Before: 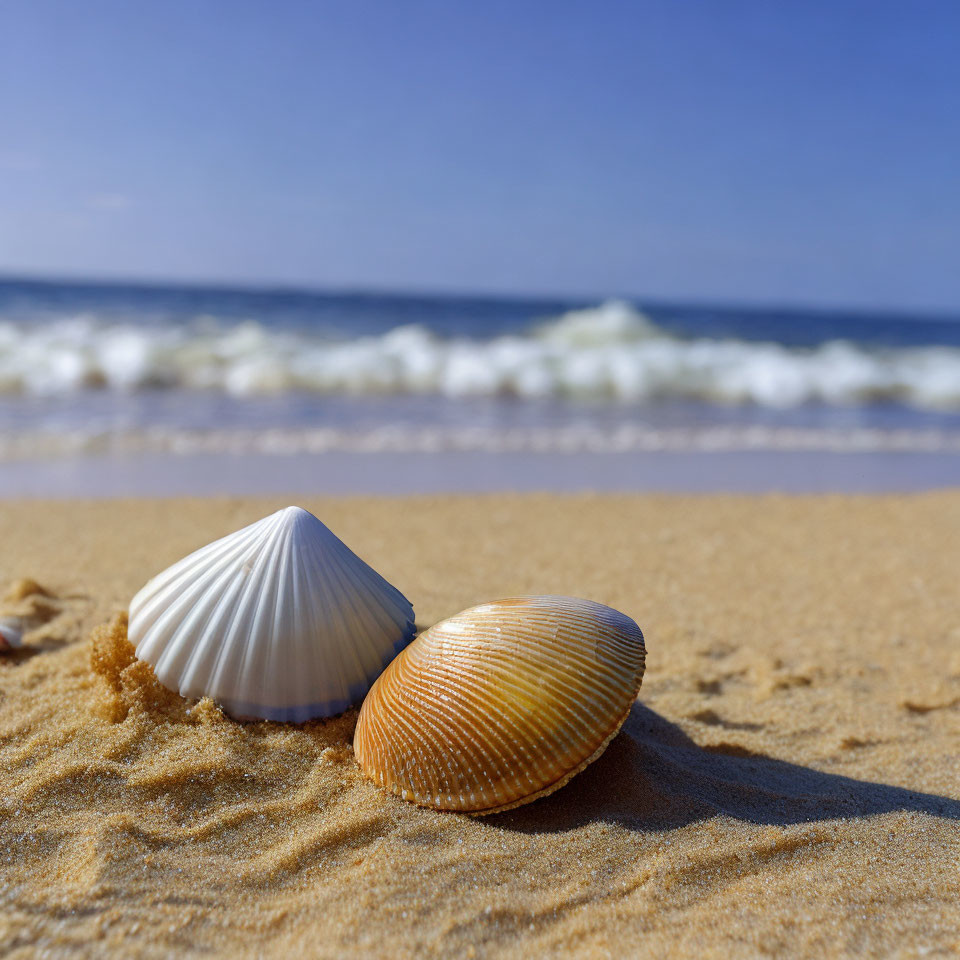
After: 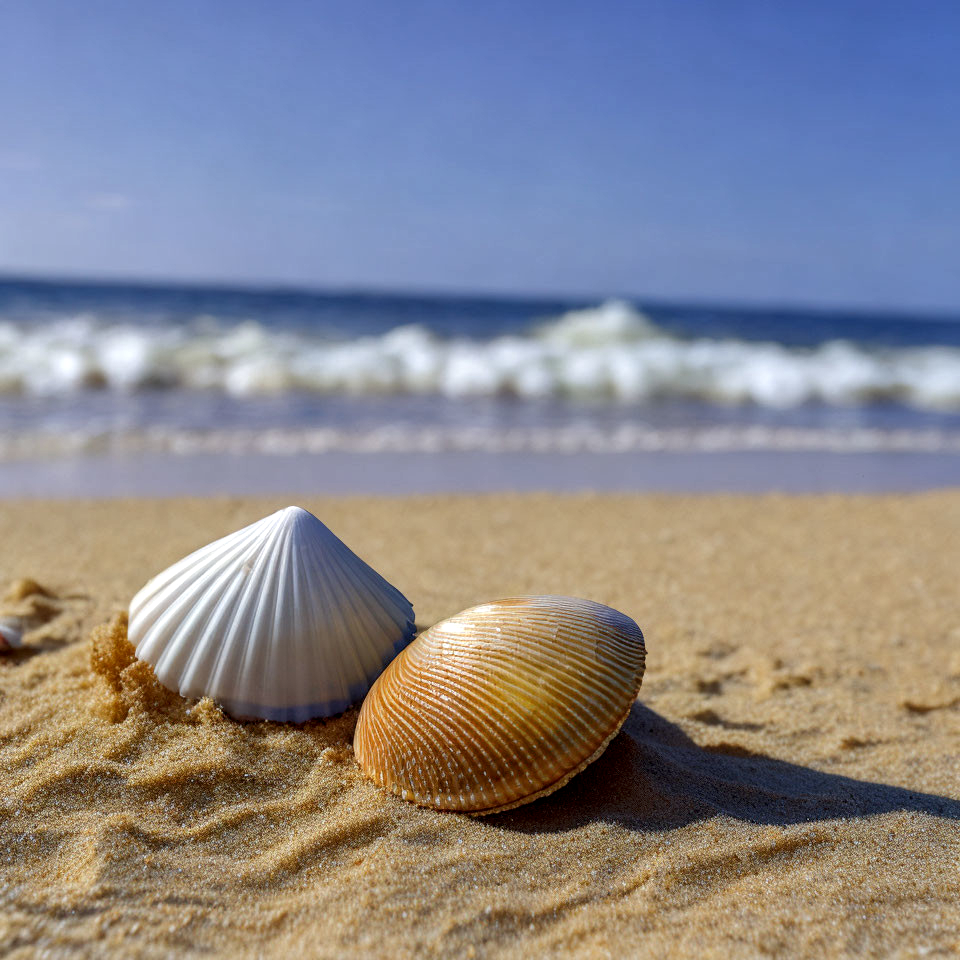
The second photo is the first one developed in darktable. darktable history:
local contrast: detail 130%
shadows and highlights: shadows 12, white point adjustment 1.2, soften with gaussian
